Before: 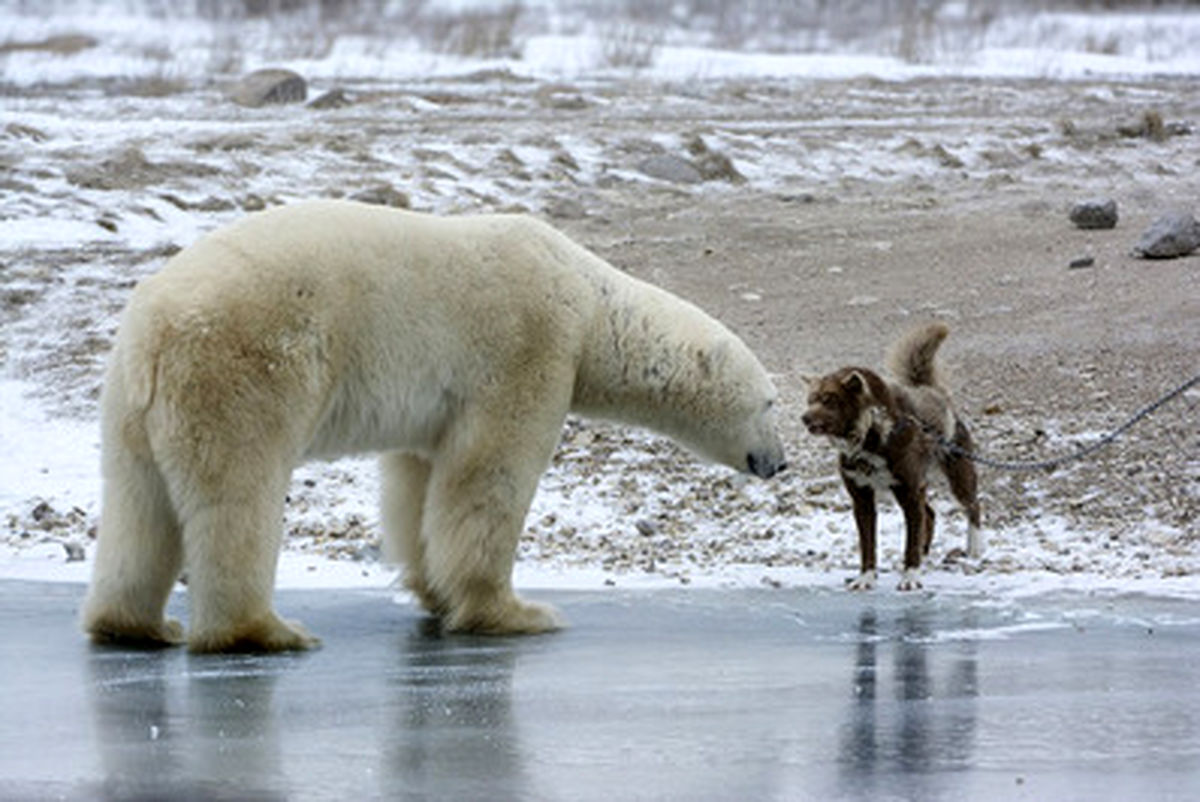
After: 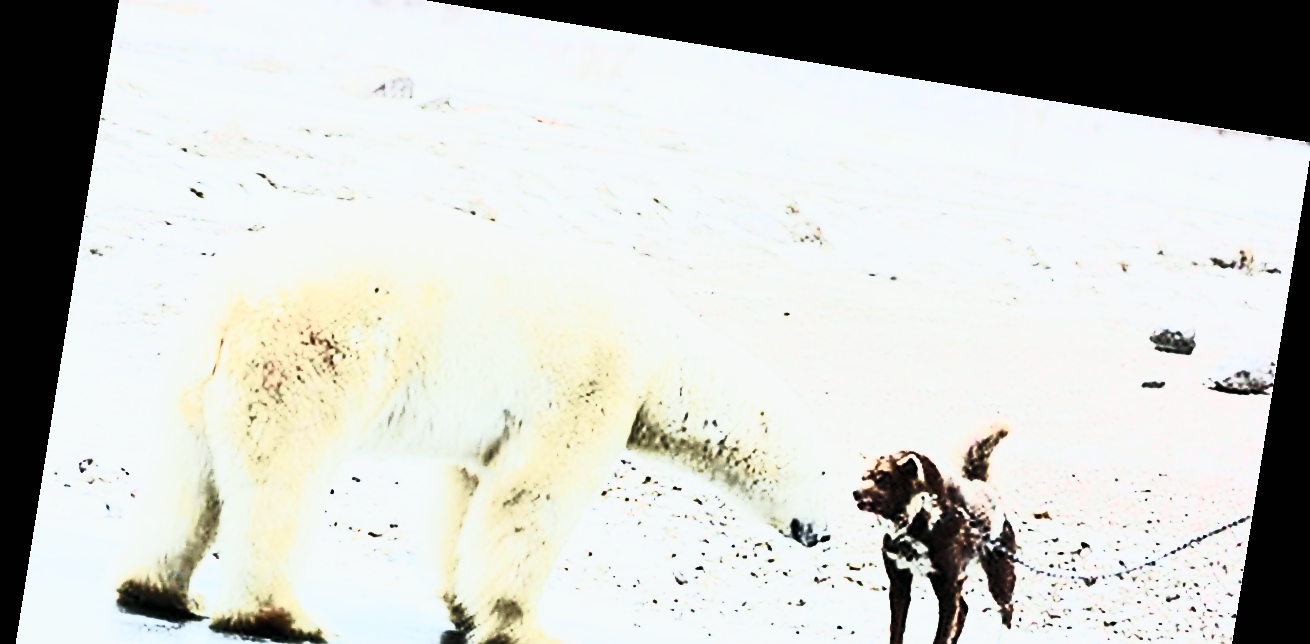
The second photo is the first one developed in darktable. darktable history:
sharpen: radius 1.4, amount 1.25, threshold 0.7
tone curve: curves: ch0 [(0, 0) (0.105, 0.068) (0.195, 0.162) (0.283, 0.283) (0.384, 0.404) (0.485, 0.531) (0.638, 0.681) (0.795, 0.879) (1, 0.977)]; ch1 [(0, 0) (0.161, 0.092) (0.35, 0.33) (0.379, 0.401) (0.456, 0.469) (0.504, 0.501) (0.512, 0.523) (0.58, 0.597) (0.635, 0.646) (1, 1)]; ch2 [(0, 0) (0.371, 0.362) (0.437, 0.437) (0.5, 0.5) (0.53, 0.523) (0.56, 0.58) (0.622, 0.606) (1, 1)], color space Lab, independent channels, preserve colors none
contrast brightness saturation: contrast 0.57, brightness 0.57, saturation -0.34
rotate and perspective: rotation 9.12°, automatic cropping off
crop and rotate: top 4.848%, bottom 29.503%
color balance: contrast 6.48%, output saturation 113.3%
base curve: curves: ch0 [(0, 0) (0.032, 0.037) (0.105, 0.228) (0.435, 0.76) (0.856, 0.983) (1, 1)], preserve colors none
tone equalizer: -8 EV -0.417 EV, -7 EV -0.389 EV, -6 EV -0.333 EV, -5 EV -0.222 EV, -3 EV 0.222 EV, -2 EV 0.333 EV, -1 EV 0.389 EV, +0 EV 0.417 EV, edges refinement/feathering 500, mask exposure compensation -1.57 EV, preserve details no
